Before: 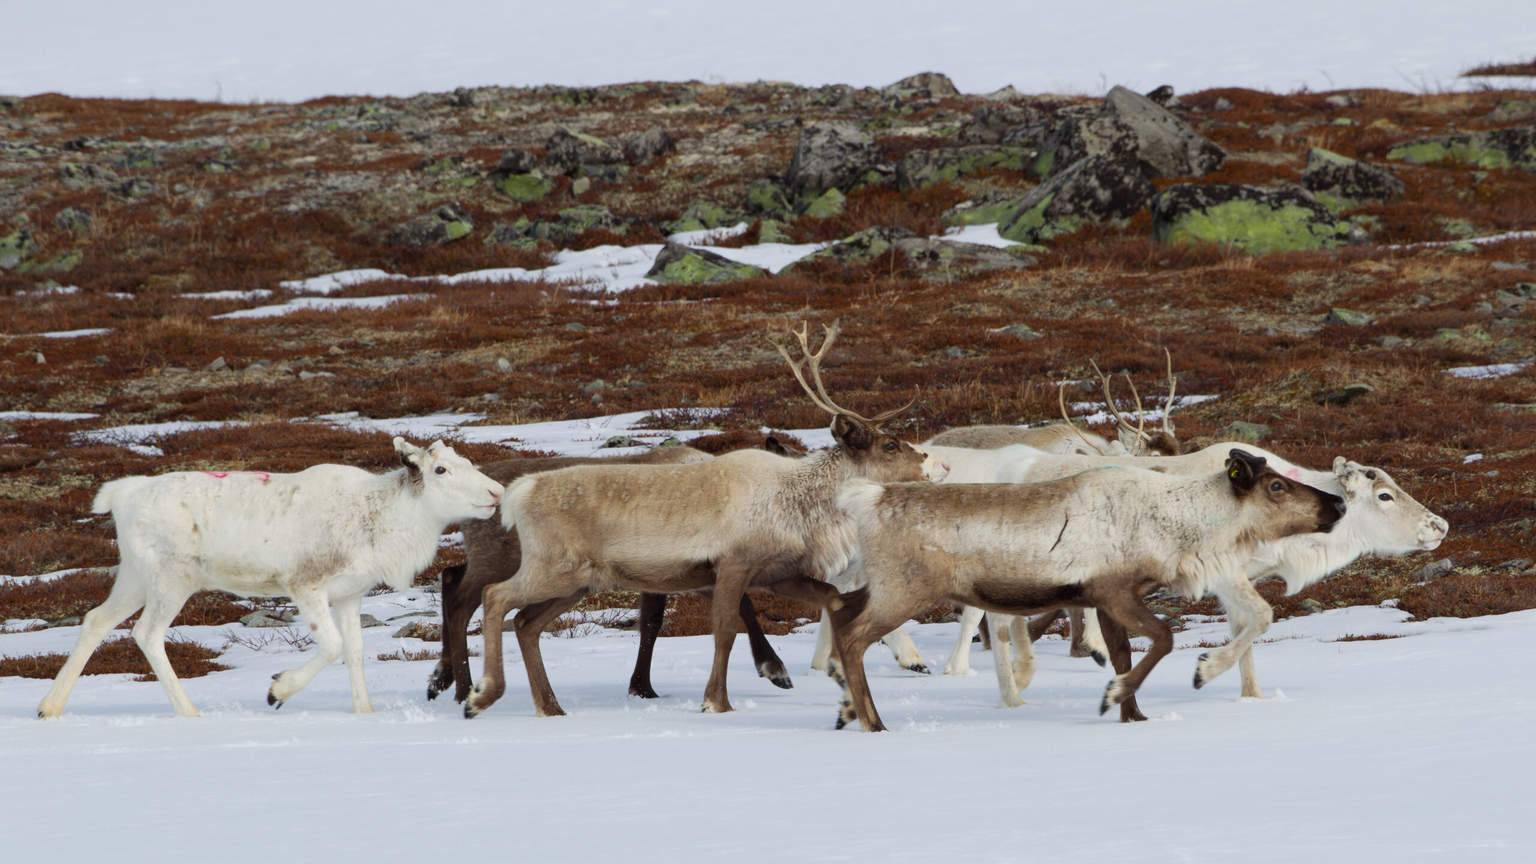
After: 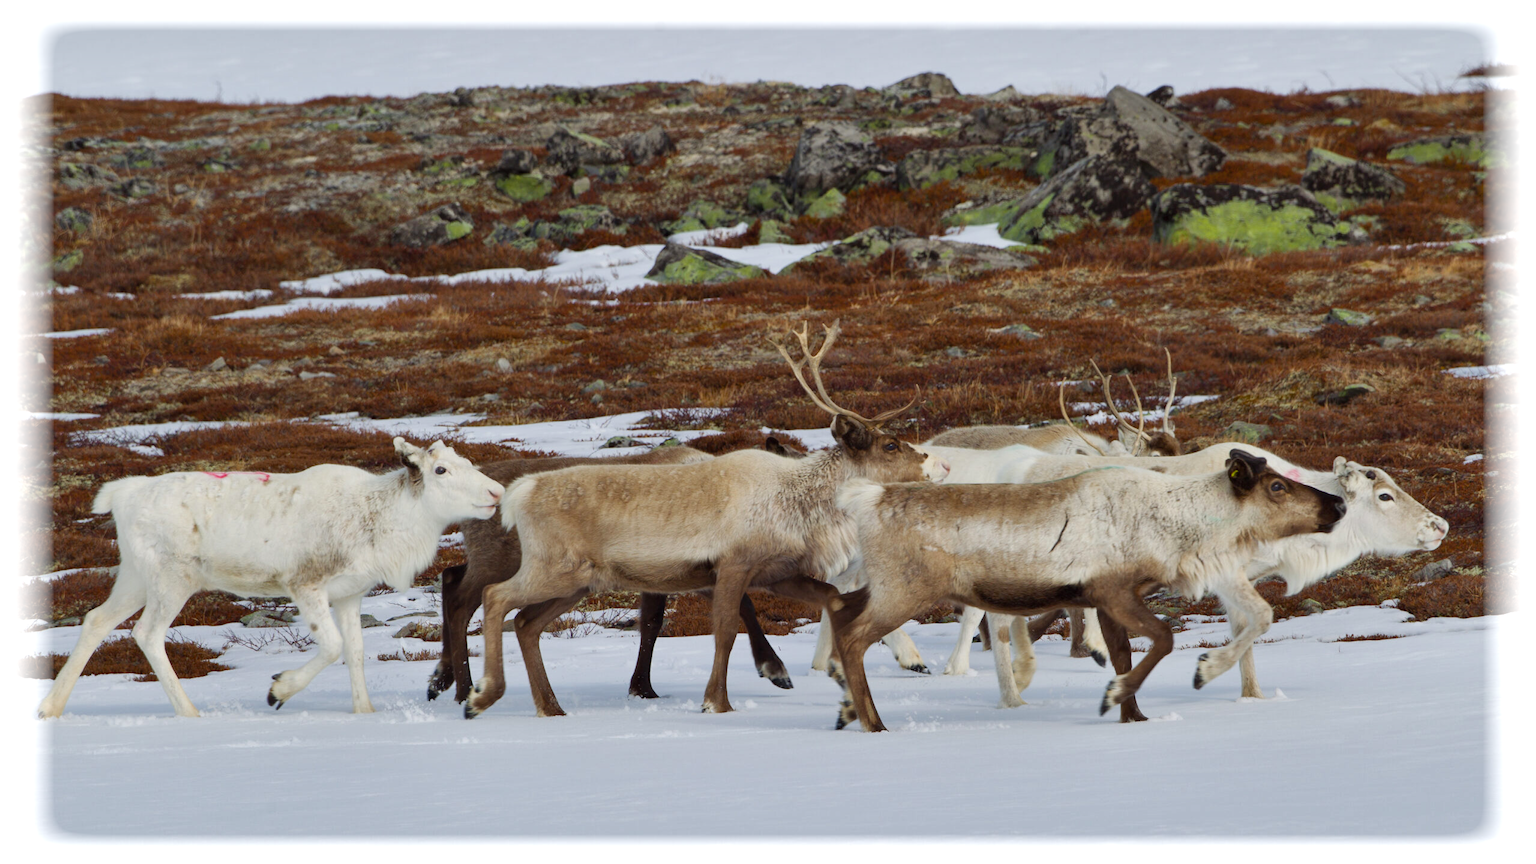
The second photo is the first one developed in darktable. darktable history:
shadows and highlights: low approximation 0.01, soften with gaussian
color balance rgb: linear chroma grading › shadows 19.44%, linear chroma grading › highlights 3.42%, linear chroma grading › mid-tones 10.16%
vignetting: fall-off start 93%, fall-off radius 5%, brightness 1, saturation -0.49, automatic ratio true, width/height ratio 1.332, shape 0.04, unbound false
